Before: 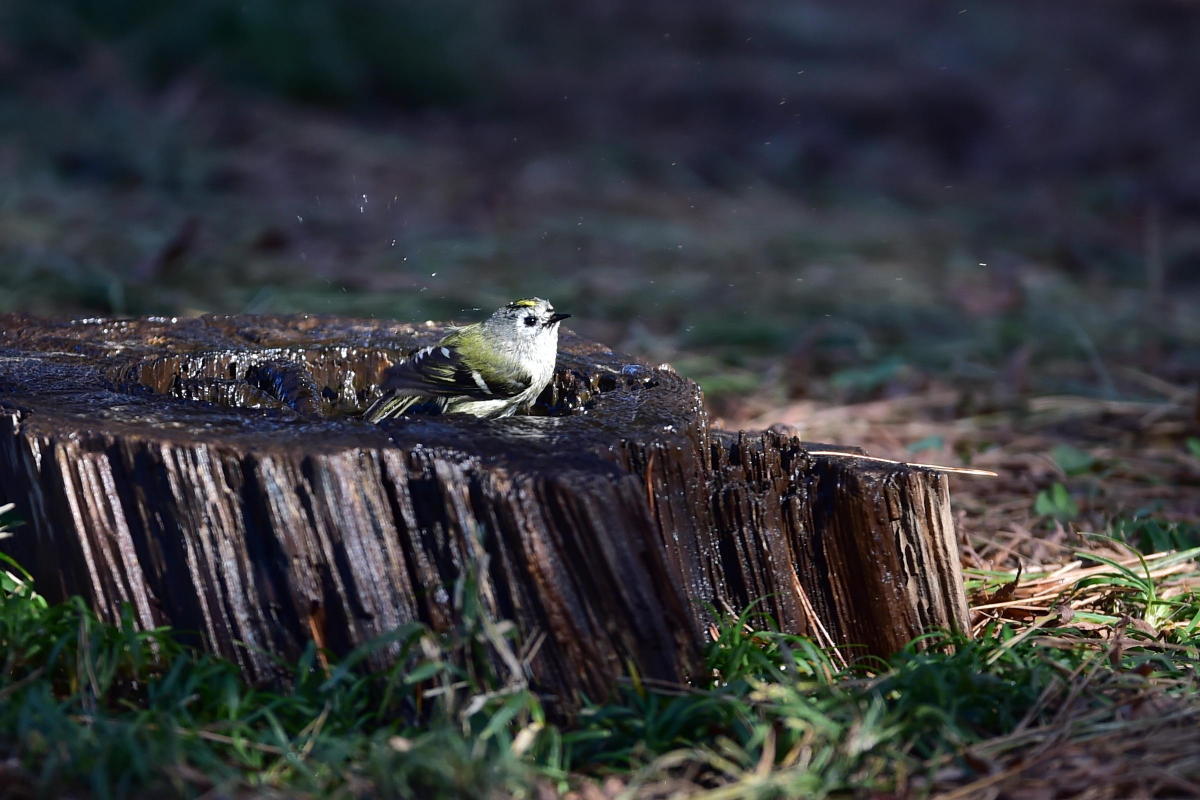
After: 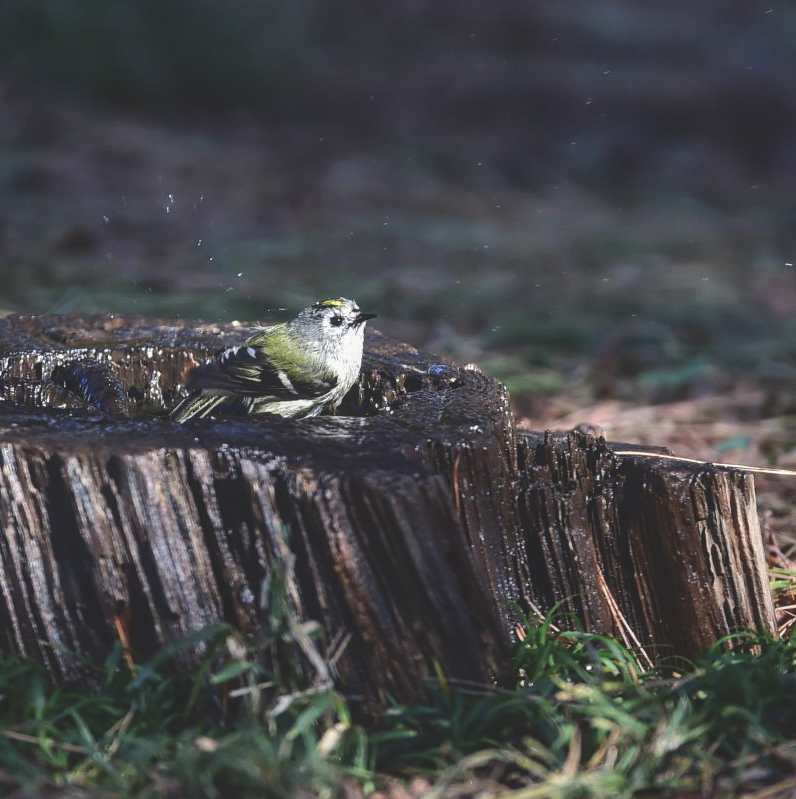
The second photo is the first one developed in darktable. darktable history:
local contrast: on, module defaults
exposure: black level correction -0.024, exposure -0.119 EV, compensate highlight preservation false
crop and rotate: left 16.182%, right 17.422%
